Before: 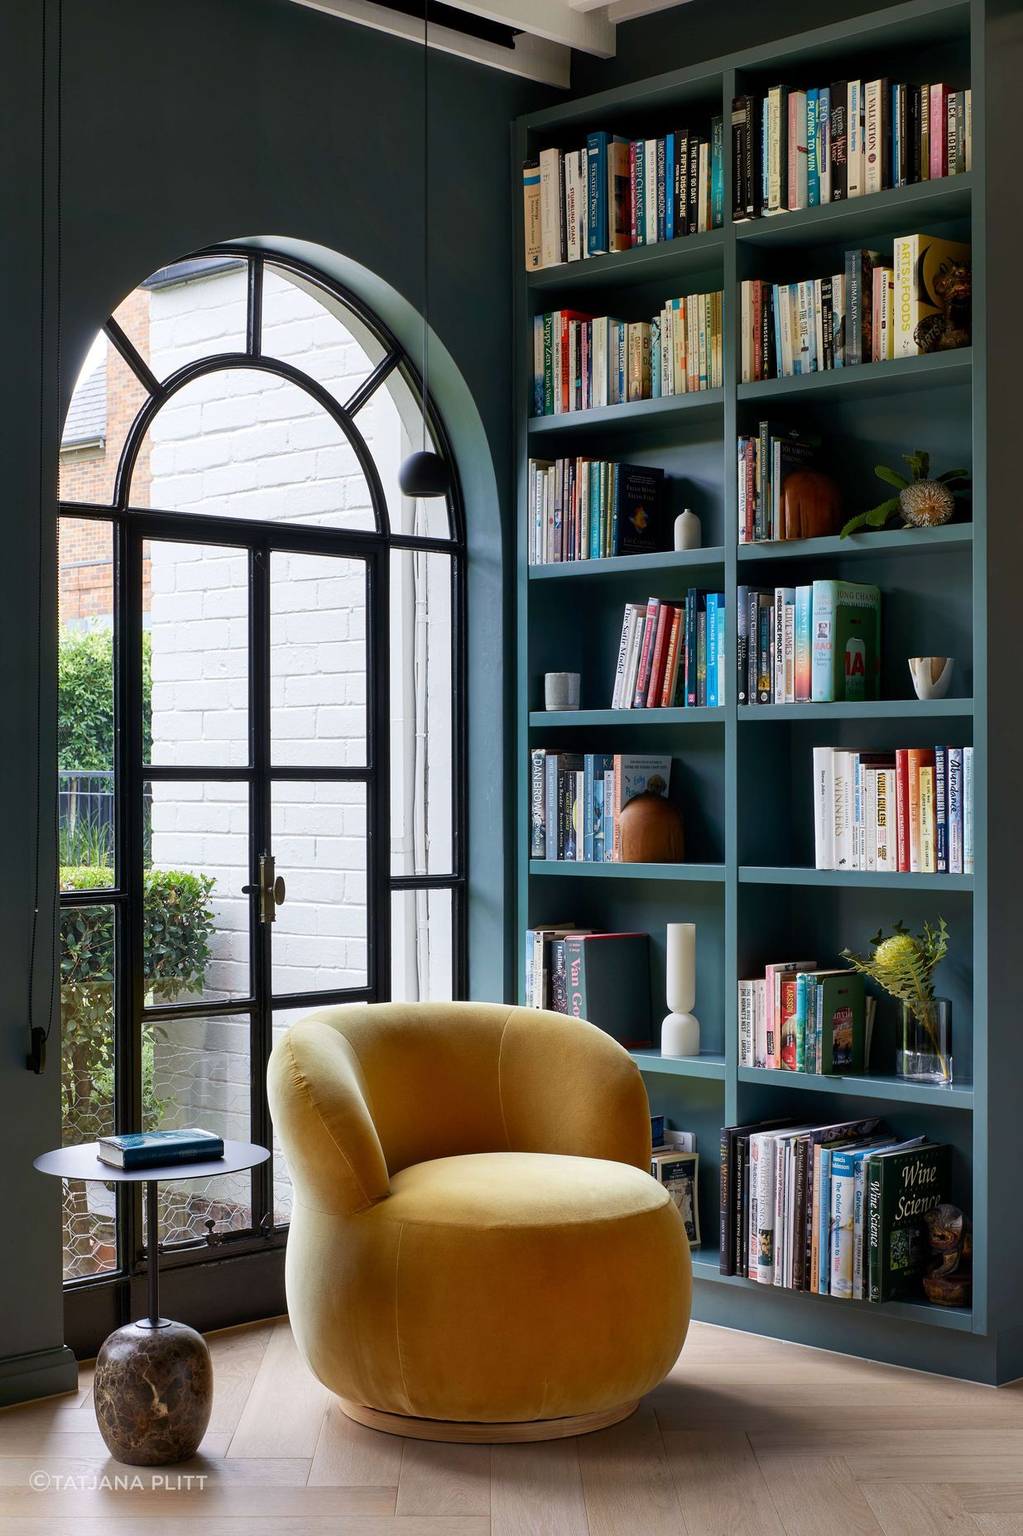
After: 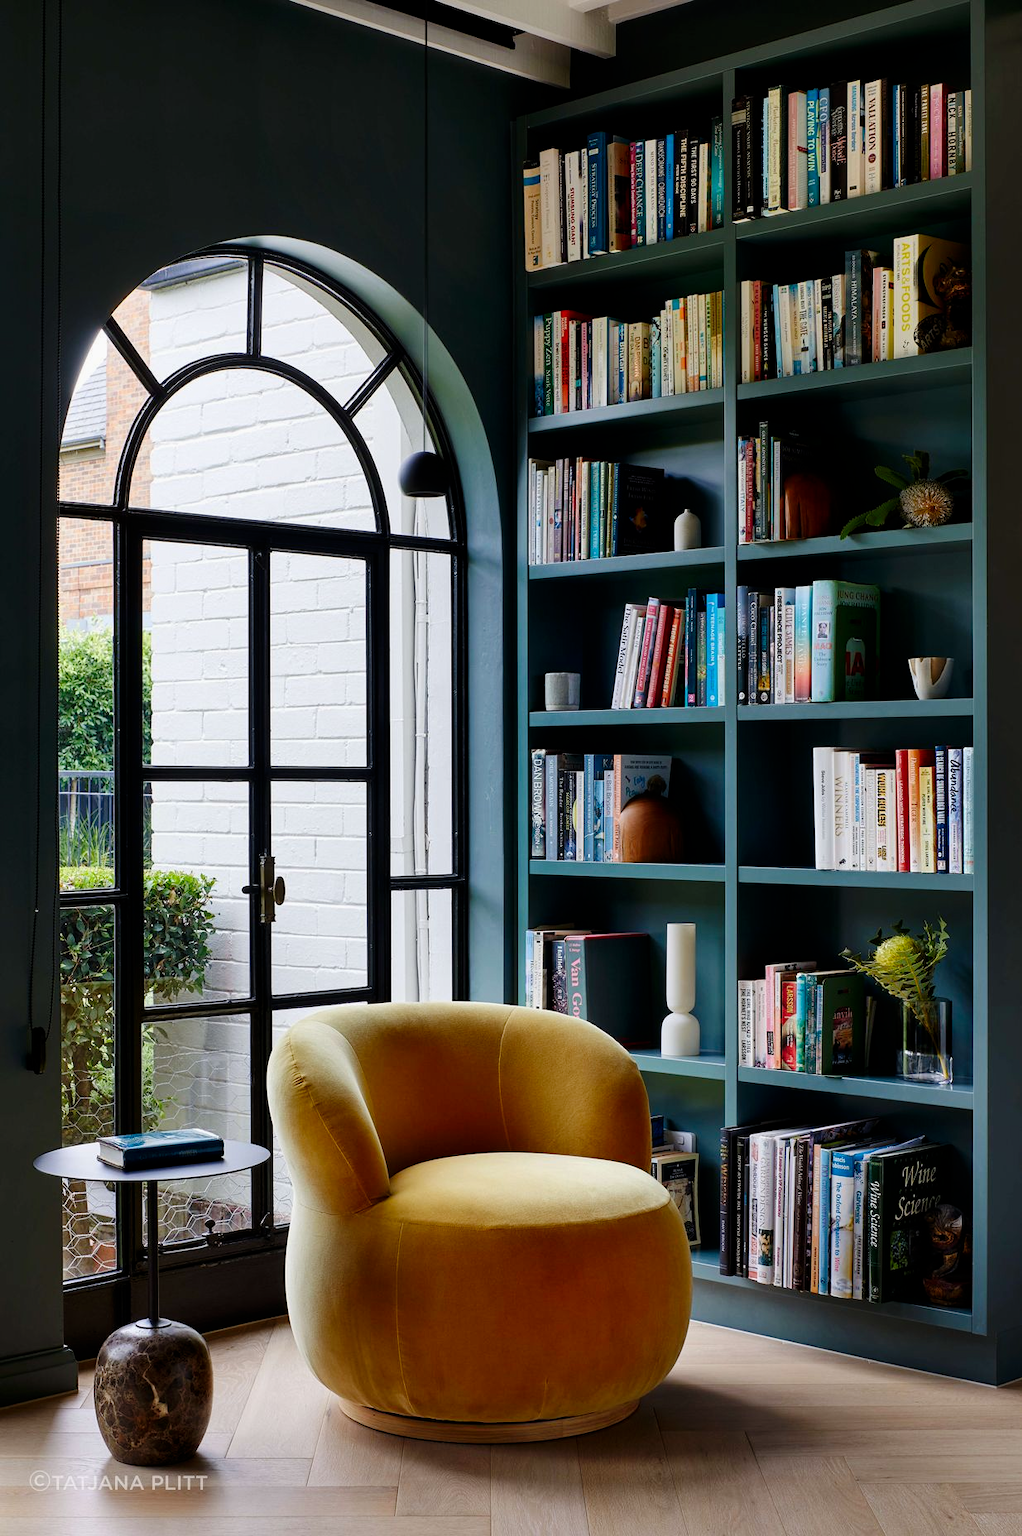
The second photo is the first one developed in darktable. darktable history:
tone curve: curves: ch0 [(0, 0) (0.068, 0.012) (0.183, 0.089) (0.341, 0.283) (0.547, 0.532) (0.828, 0.815) (1, 0.983)]; ch1 [(0, 0) (0.23, 0.166) (0.34, 0.308) (0.371, 0.337) (0.429, 0.411) (0.477, 0.462) (0.499, 0.5) (0.529, 0.537) (0.559, 0.582) (0.743, 0.798) (1, 1)]; ch2 [(0, 0) (0.431, 0.414) (0.498, 0.503) (0.524, 0.528) (0.568, 0.546) (0.6, 0.597) (0.634, 0.645) (0.728, 0.742) (1, 1)], preserve colors none
